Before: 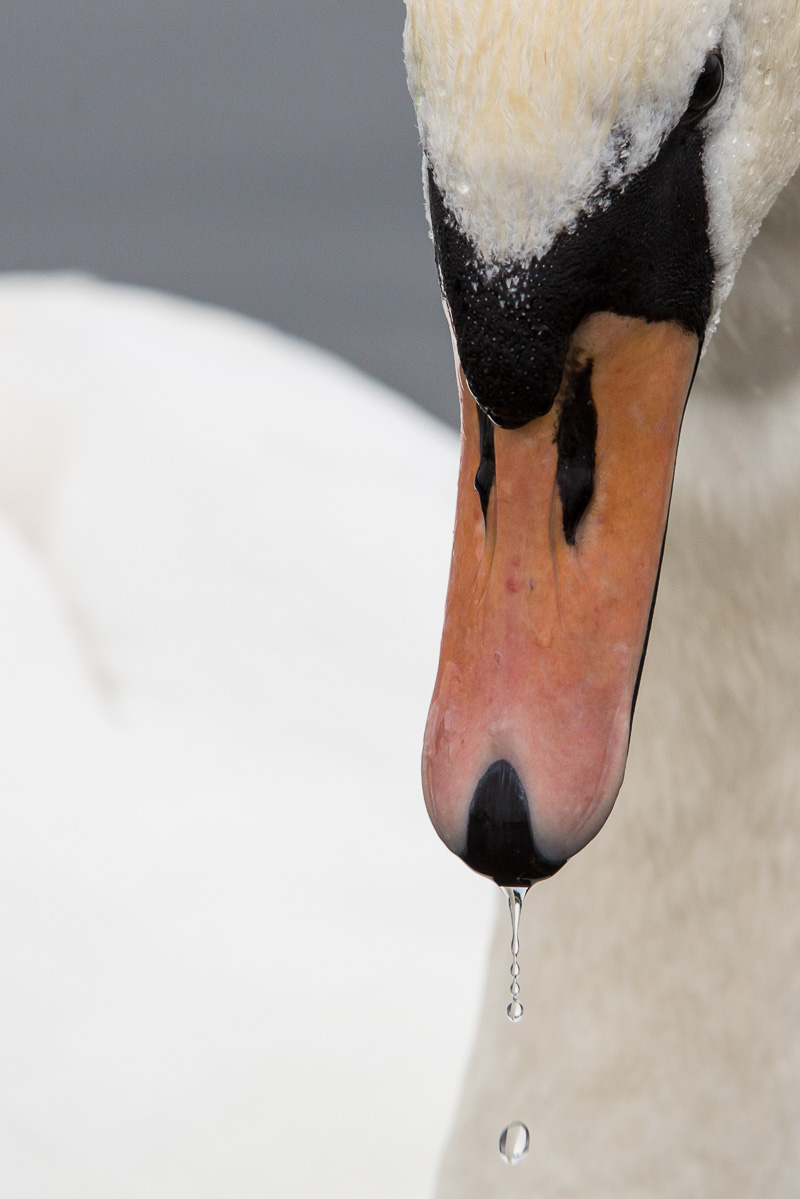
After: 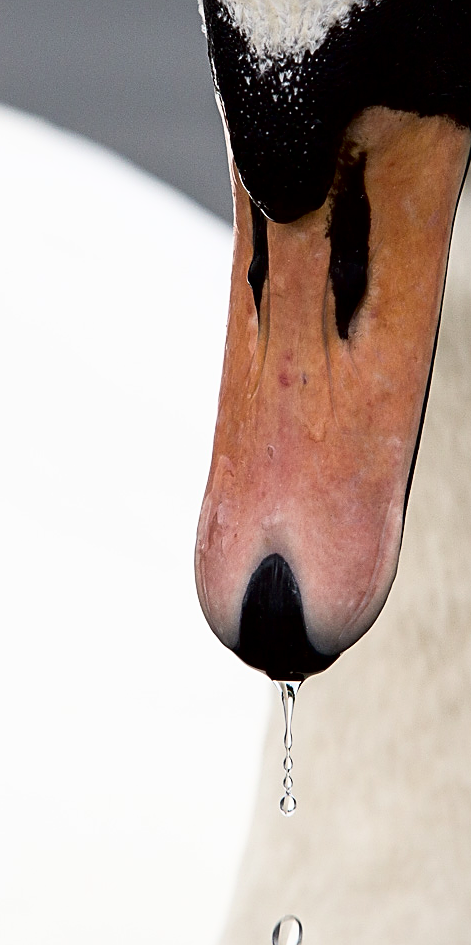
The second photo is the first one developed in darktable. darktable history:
exposure: black level correction 0.002, compensate highlight preservation false
sharpen: on, module defaults
crop and rotate: left 28.378%, top 17.204%, right 12.666%, bottom 3.96%
tone curve: curves: ch0 [(0, 0) (0.003, 0) (0.011, 0.001) (0.025, 0.002) (0.044, 0.004) (0.069, 0.006) (0.1, 0.009) (0.136, 0.03) (0.177, 0.076) (0.224, 0.13) (0.277, 0.202) (0.335, 0.28) (0.399, 0.367) (0.468, 0.46) (0.543, 0.562) (0.623, 0.67) (0.709, 0.787) (0.801, 0.889) (0.898, 0.972) (1, 1)], color space Lab, independent channels, preserve colors none
